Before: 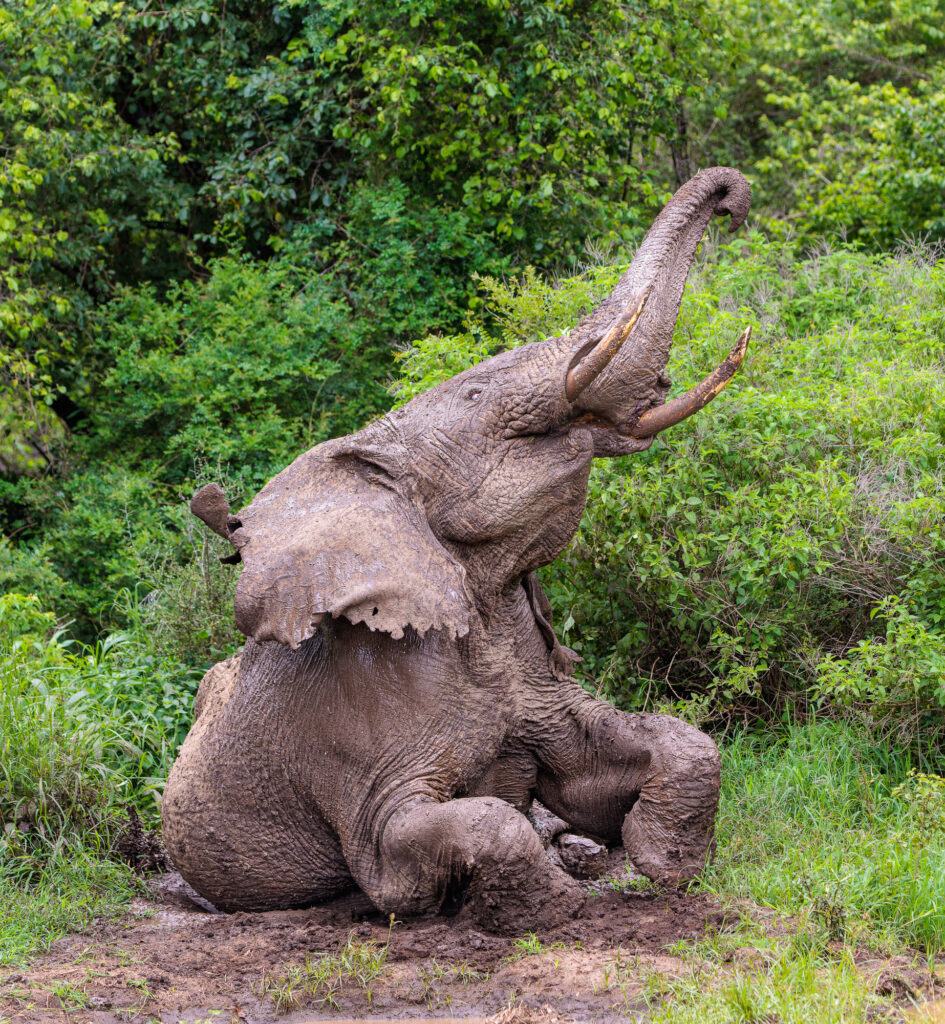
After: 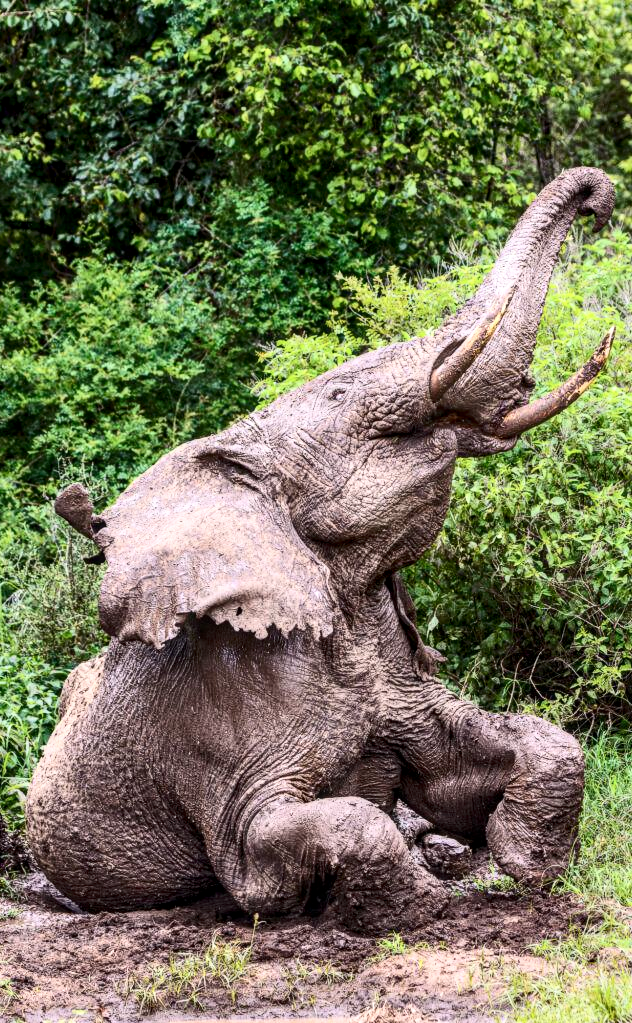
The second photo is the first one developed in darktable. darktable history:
contrast brightness saturation: contrast 0.376, brightness 0.111
crop and rotate: left 14.441%, right 18.681%
local contrast: detail 130%
